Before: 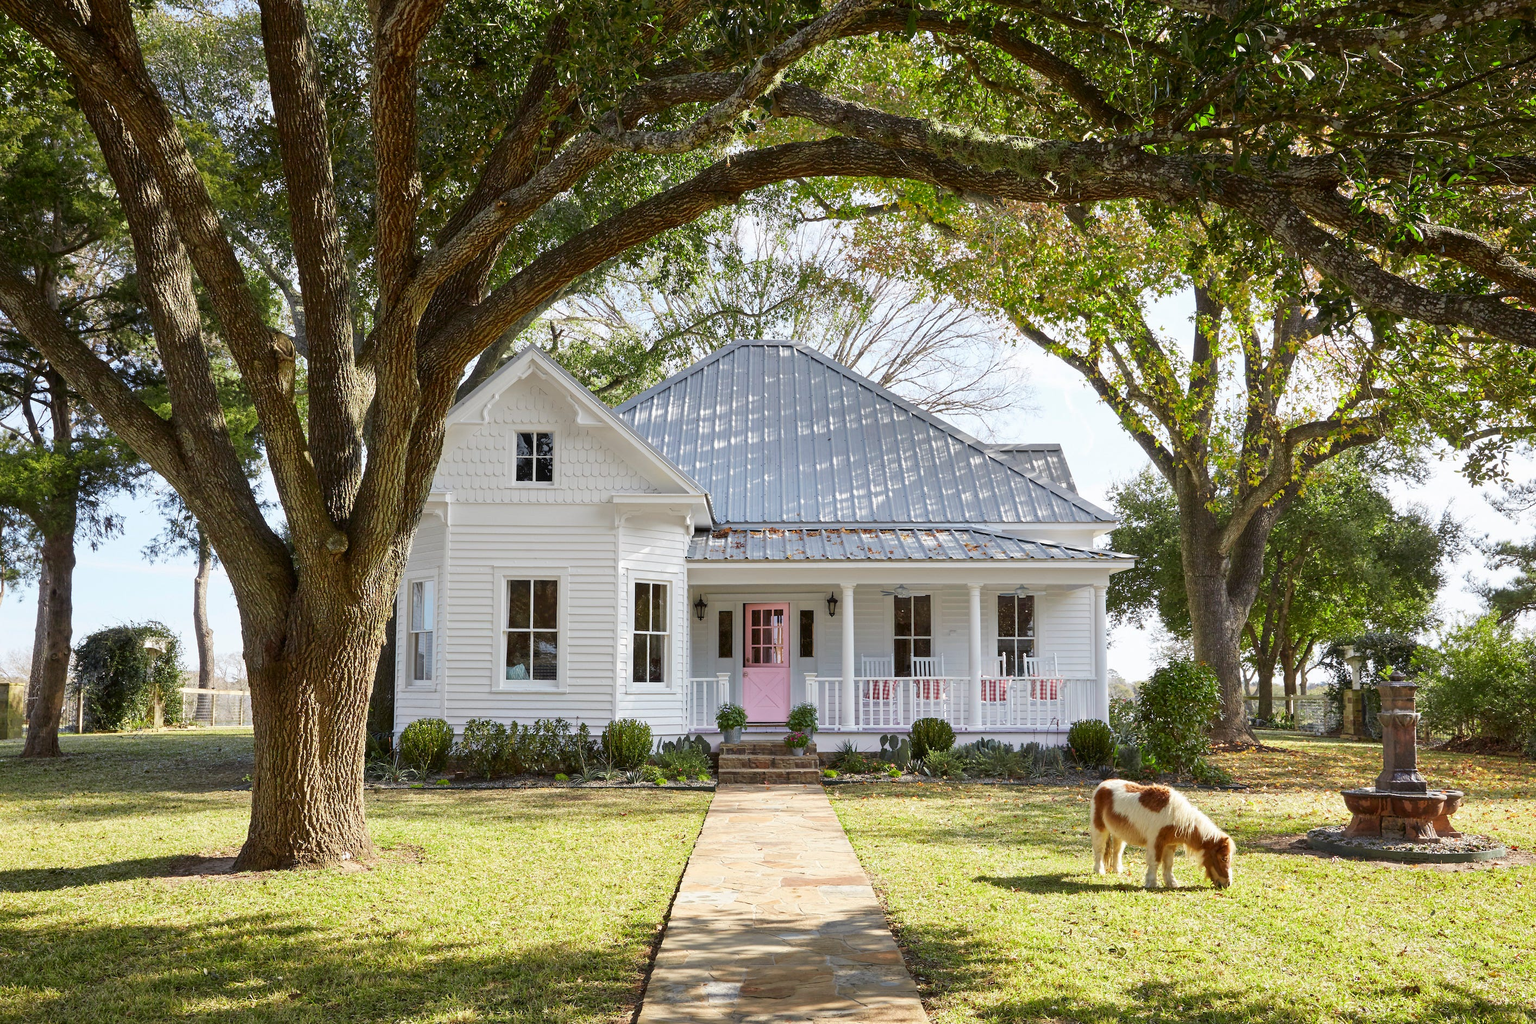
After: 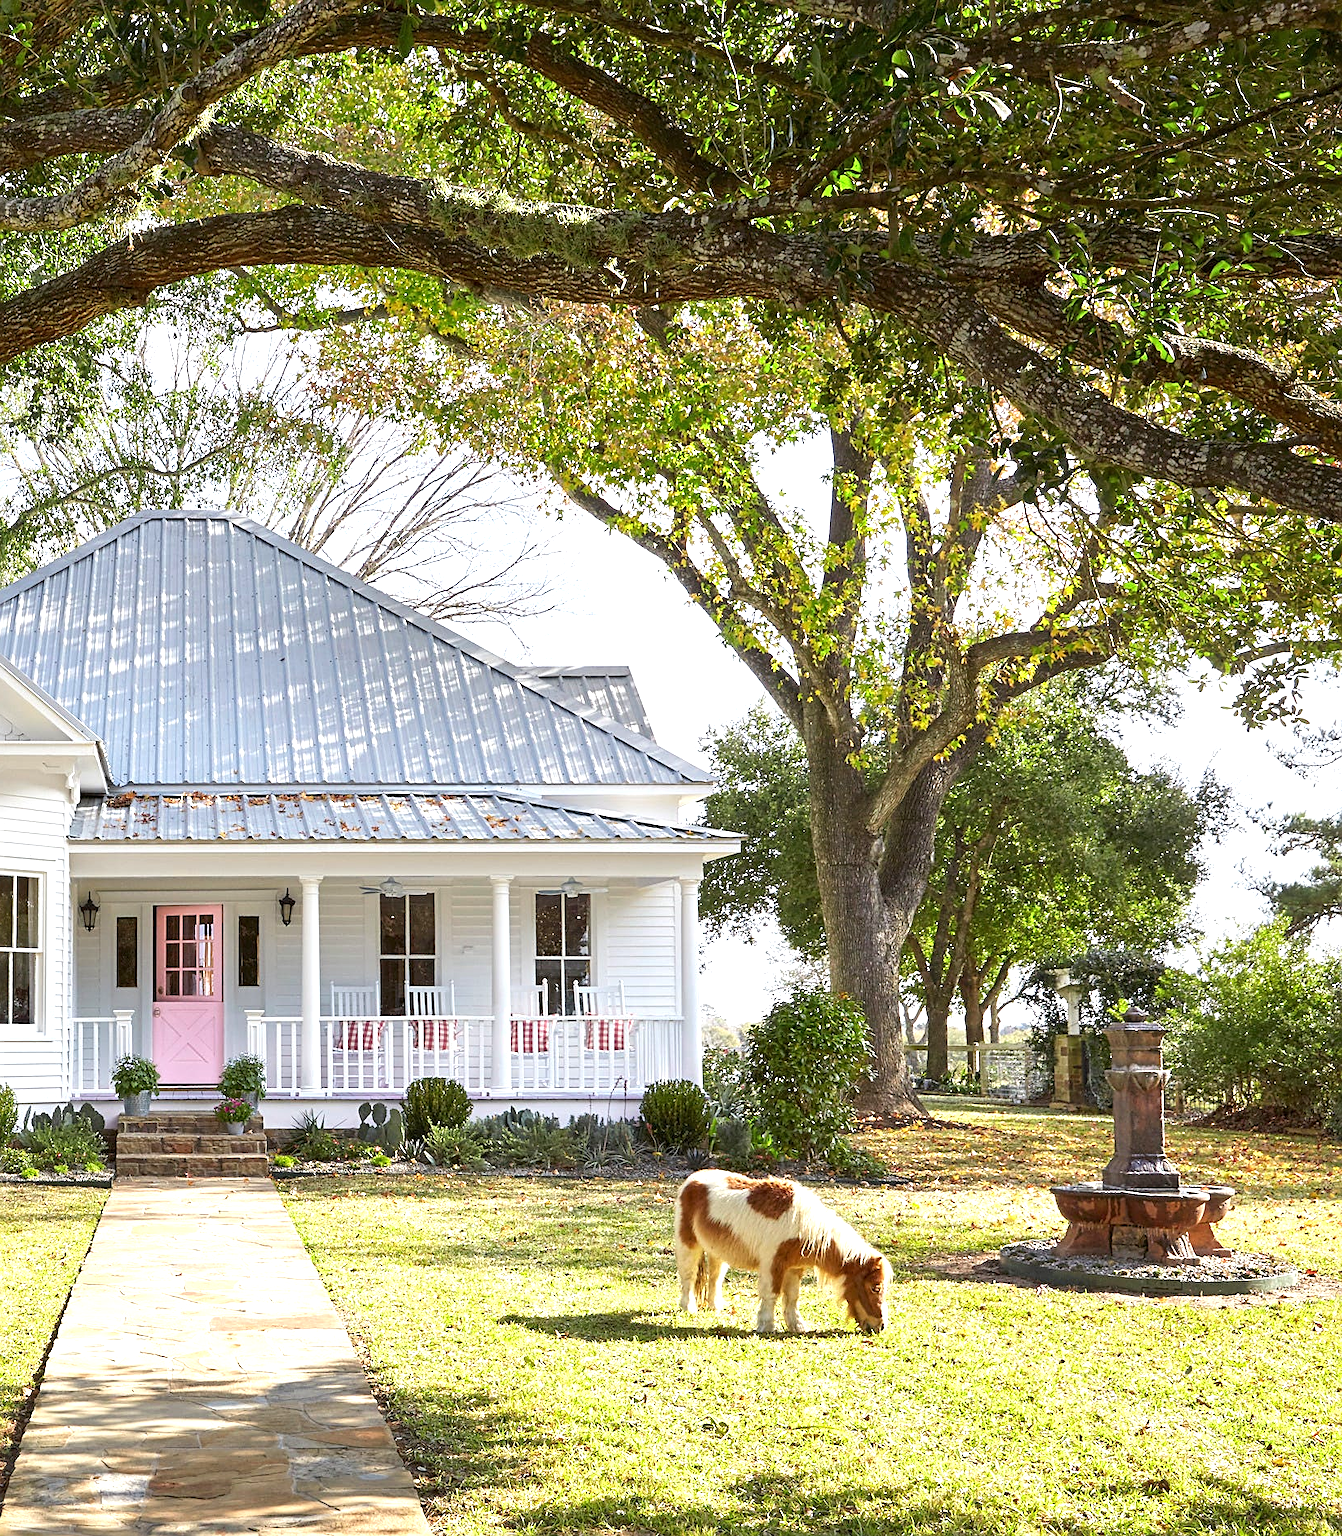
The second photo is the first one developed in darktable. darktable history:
crop: left 41.759%
sharpen: on, module defaults
exposure: black level correction 0, exposure 0.69 EV, compensate exposure bias true, compensate highlight preservation false
